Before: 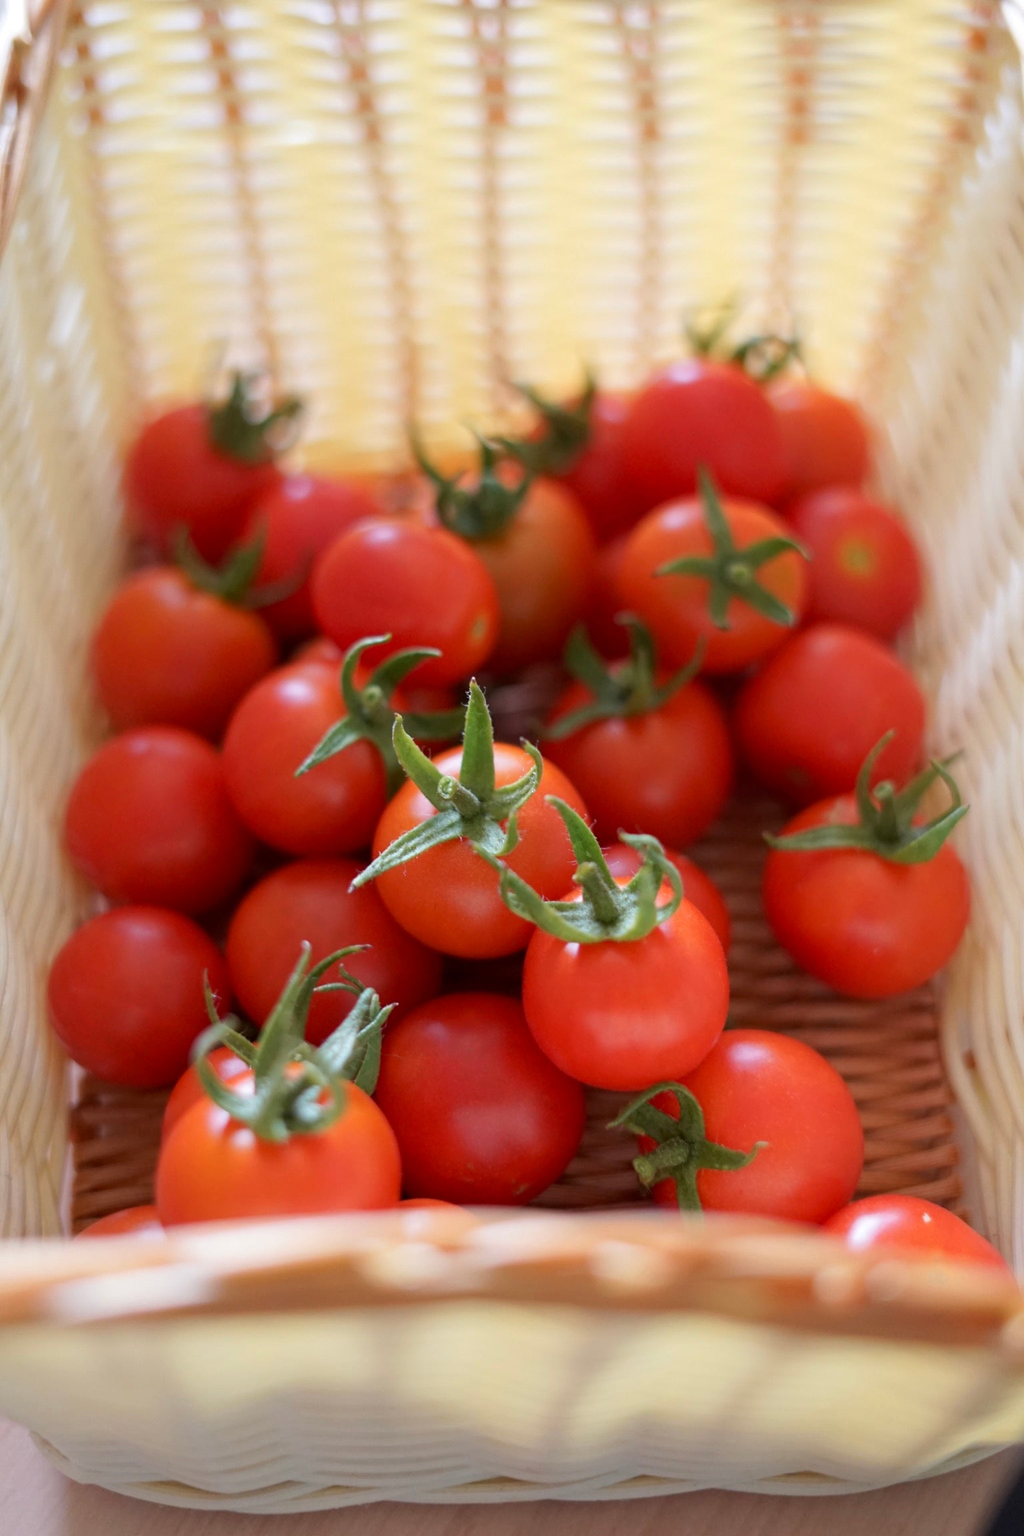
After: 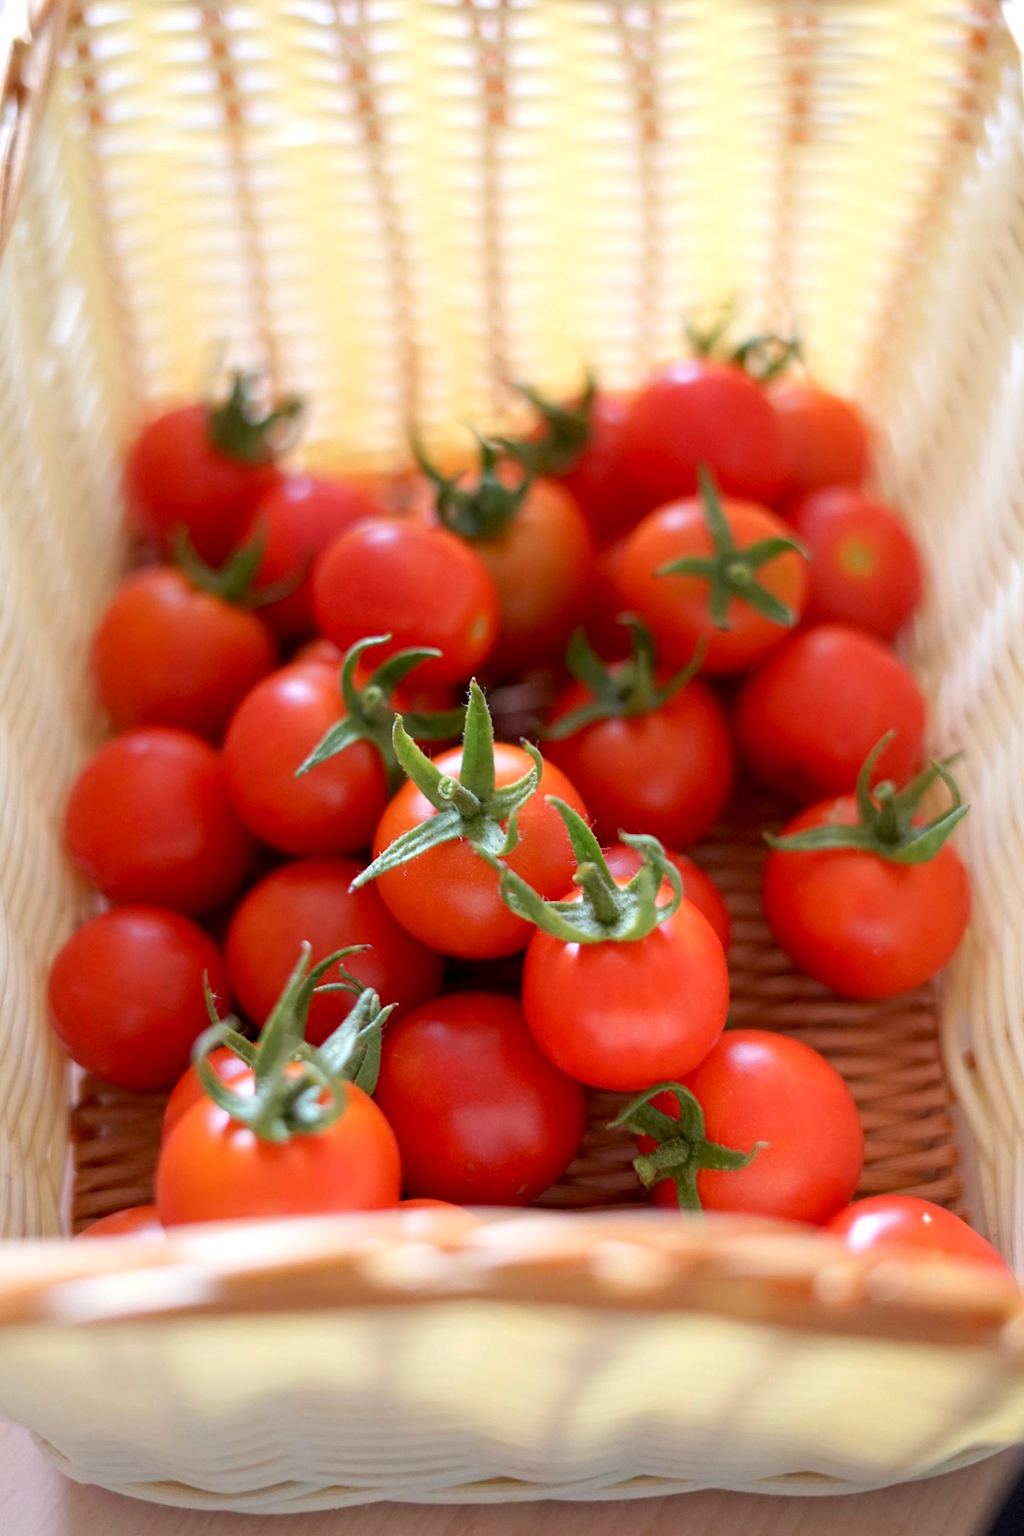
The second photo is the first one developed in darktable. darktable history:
exposure: black level correction 0.005, exposure 0.288 EV, compensate highlight preservation false
